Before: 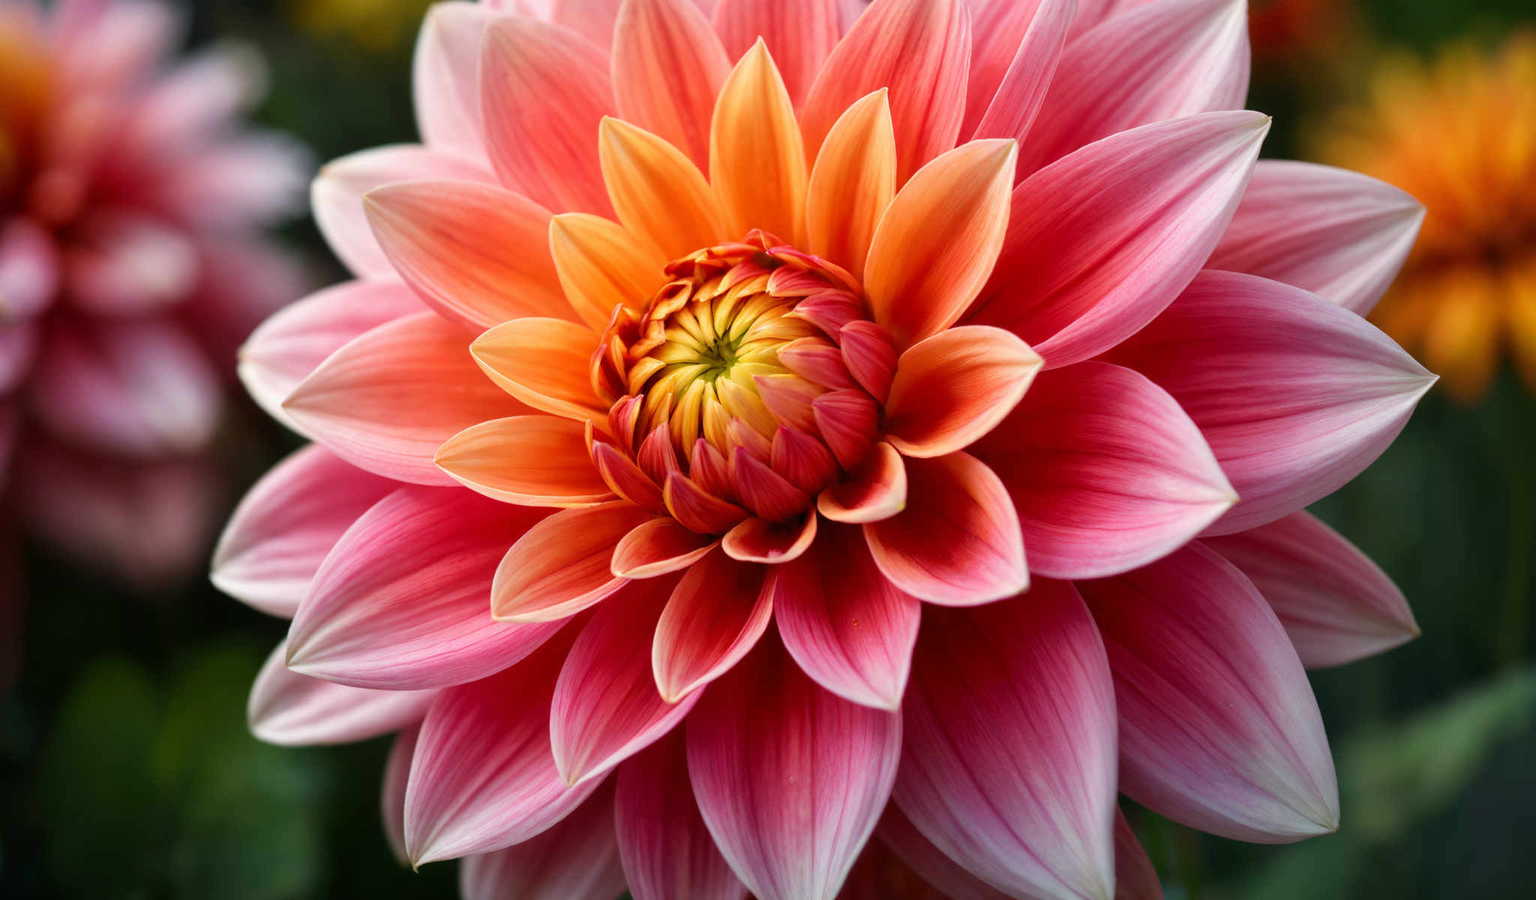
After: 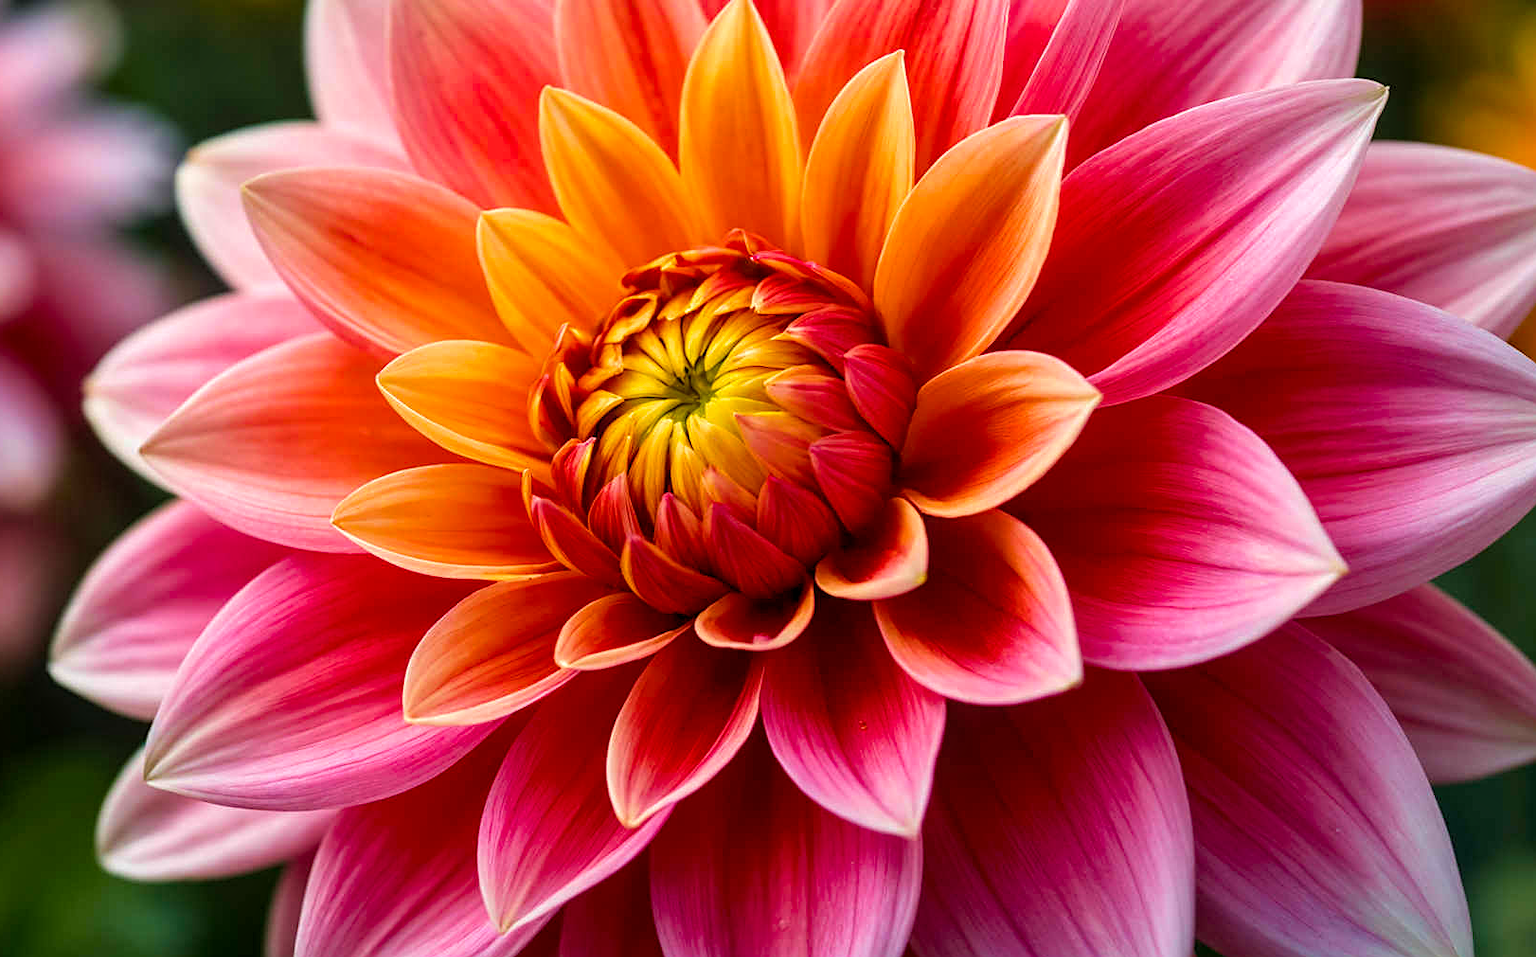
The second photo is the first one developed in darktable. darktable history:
color balance rgb: perceptual saturation grading › global saturation 25%, global vibrance 20%
sharpen: on, module defaults
crop: left 11.225%, top 5.381%, right 9.565%, bottom 10.314%
velvia: on, module defaults
local contrast: on, module defaults
